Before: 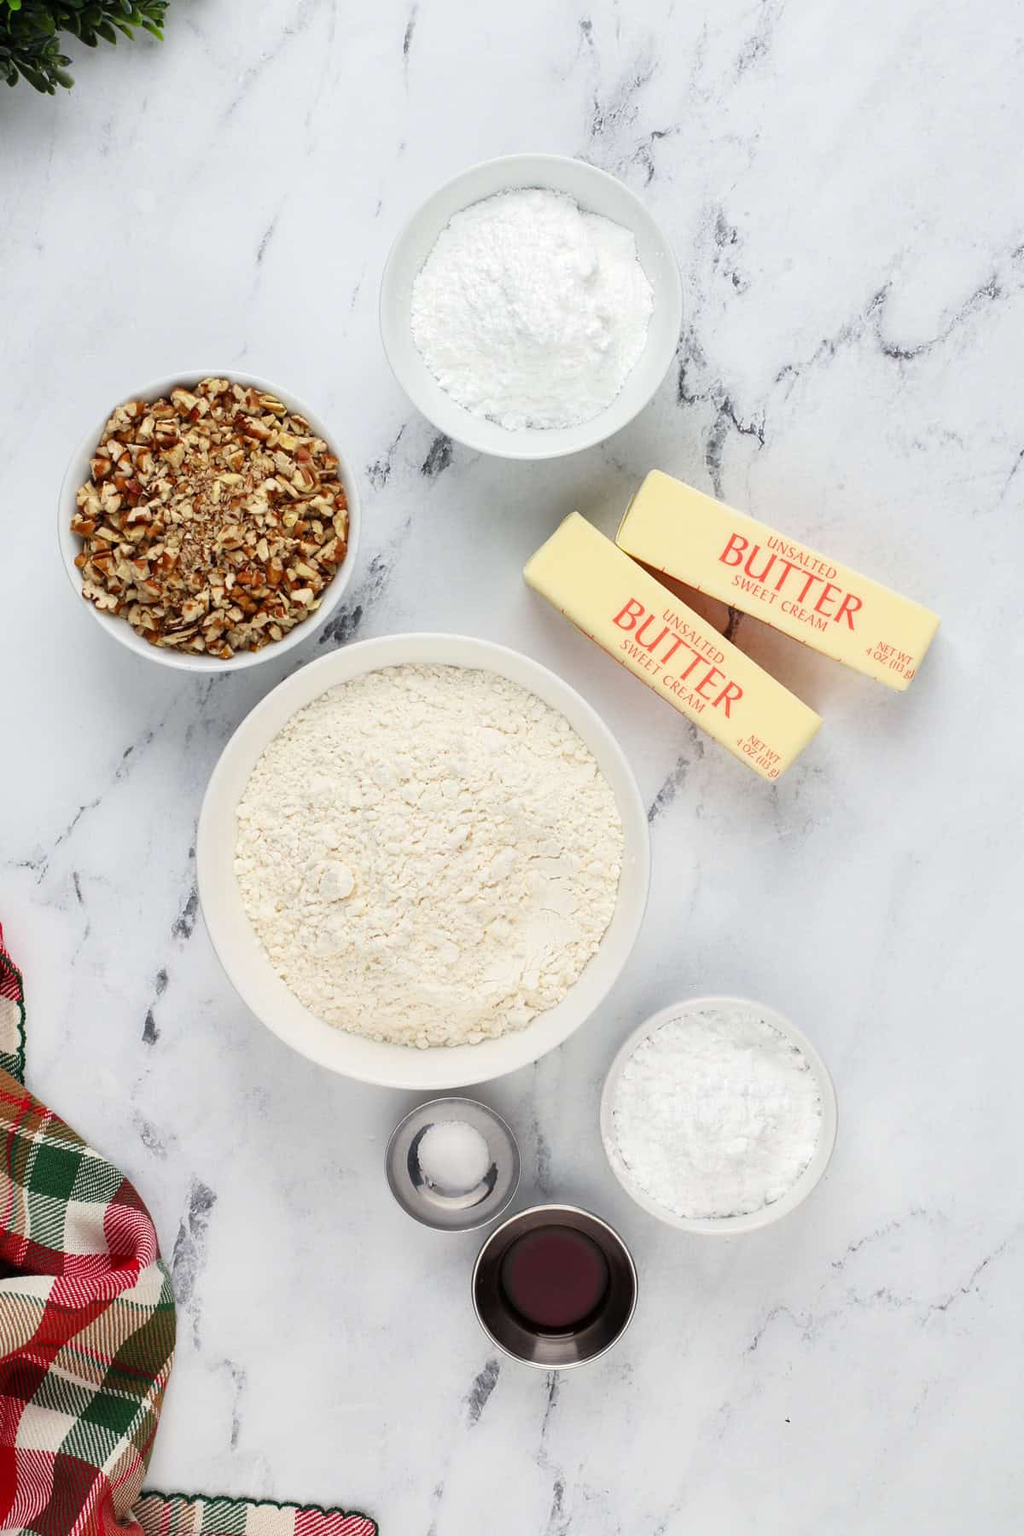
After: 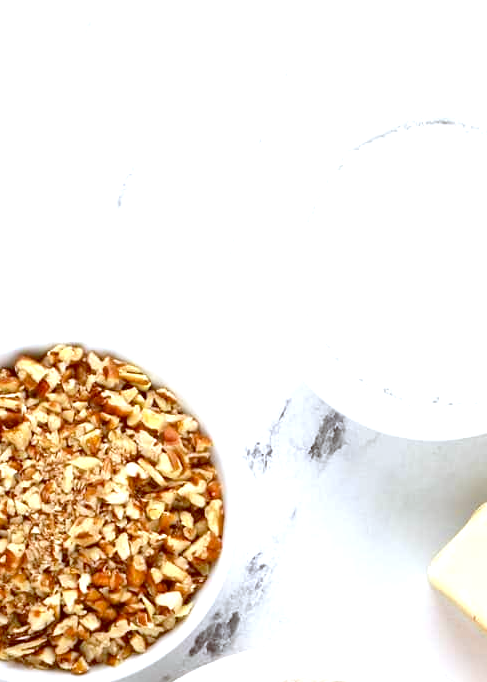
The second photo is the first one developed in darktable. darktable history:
exposure: exposure 0.935 EV, compensate highlight preservation false
crop: left 15.452%, top 5.459%, right 43.956%, bottom 56.62%
color balance: lift [1, 1.011, 0.999, 0.989], gamma [1.109, 1.045, 1.039, 0.955], gain [0.917, 0.936, 0.952, 1.064], contrast 2.32%, contrast fulcrum 19%, output saturation 101%
